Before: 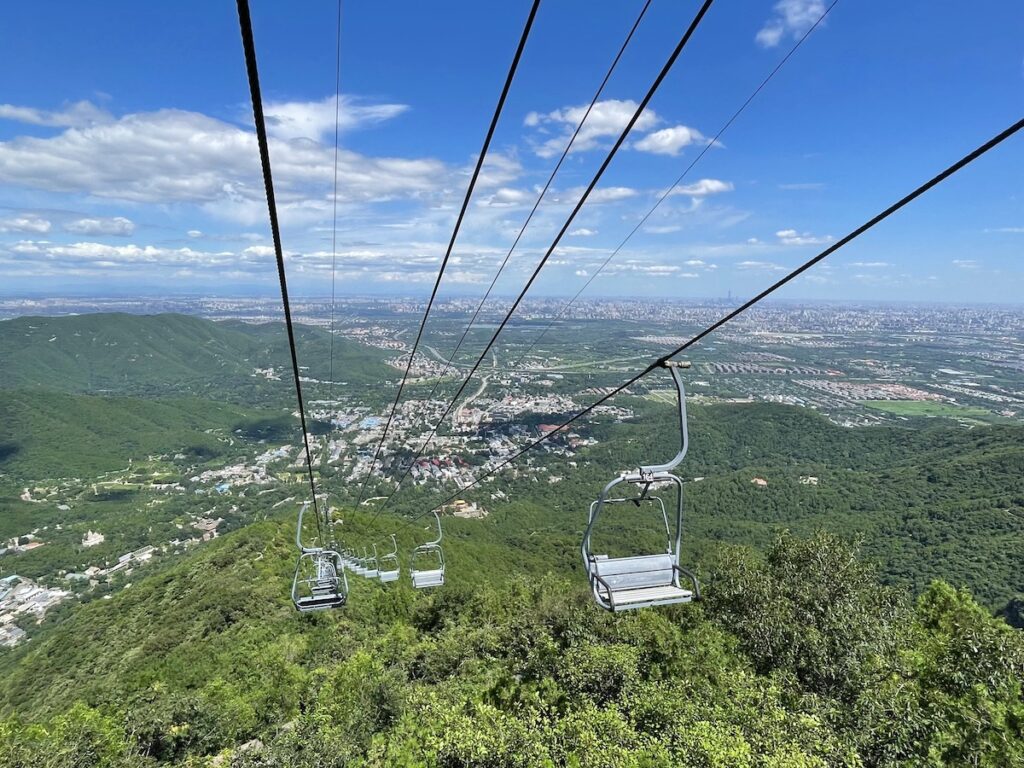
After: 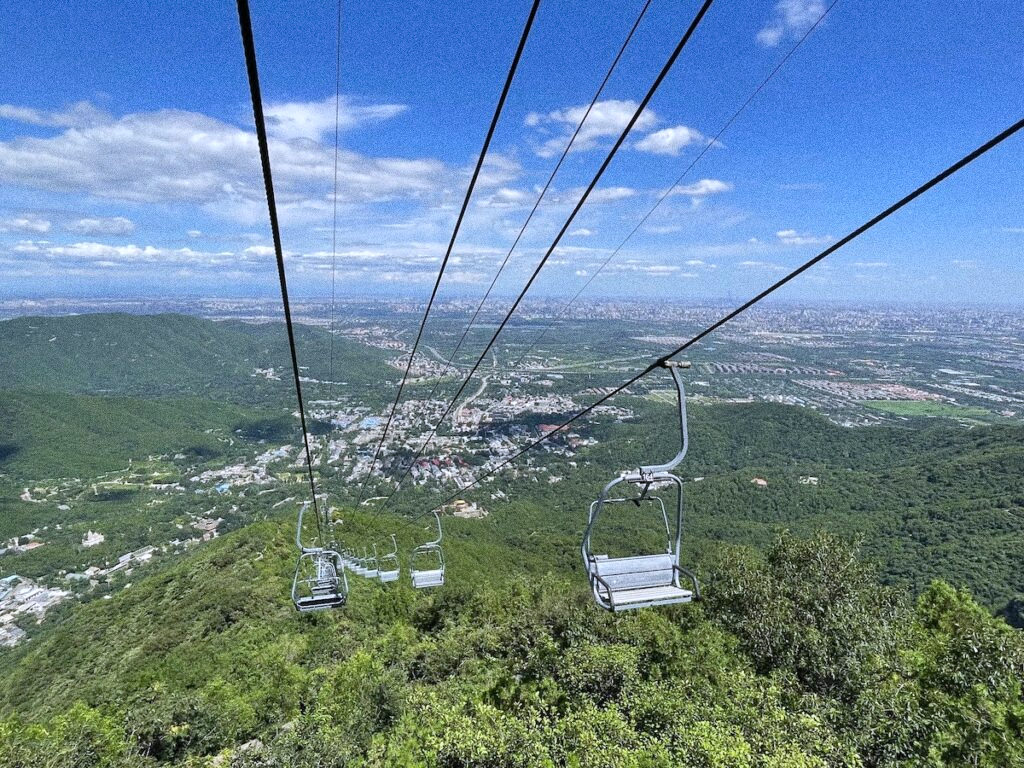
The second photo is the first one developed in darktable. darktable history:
grain: coarseness 11.82 ISO, strength 36.67%, mid-tones bias 74.17%
white balance: red 0.984, blue 1.059
